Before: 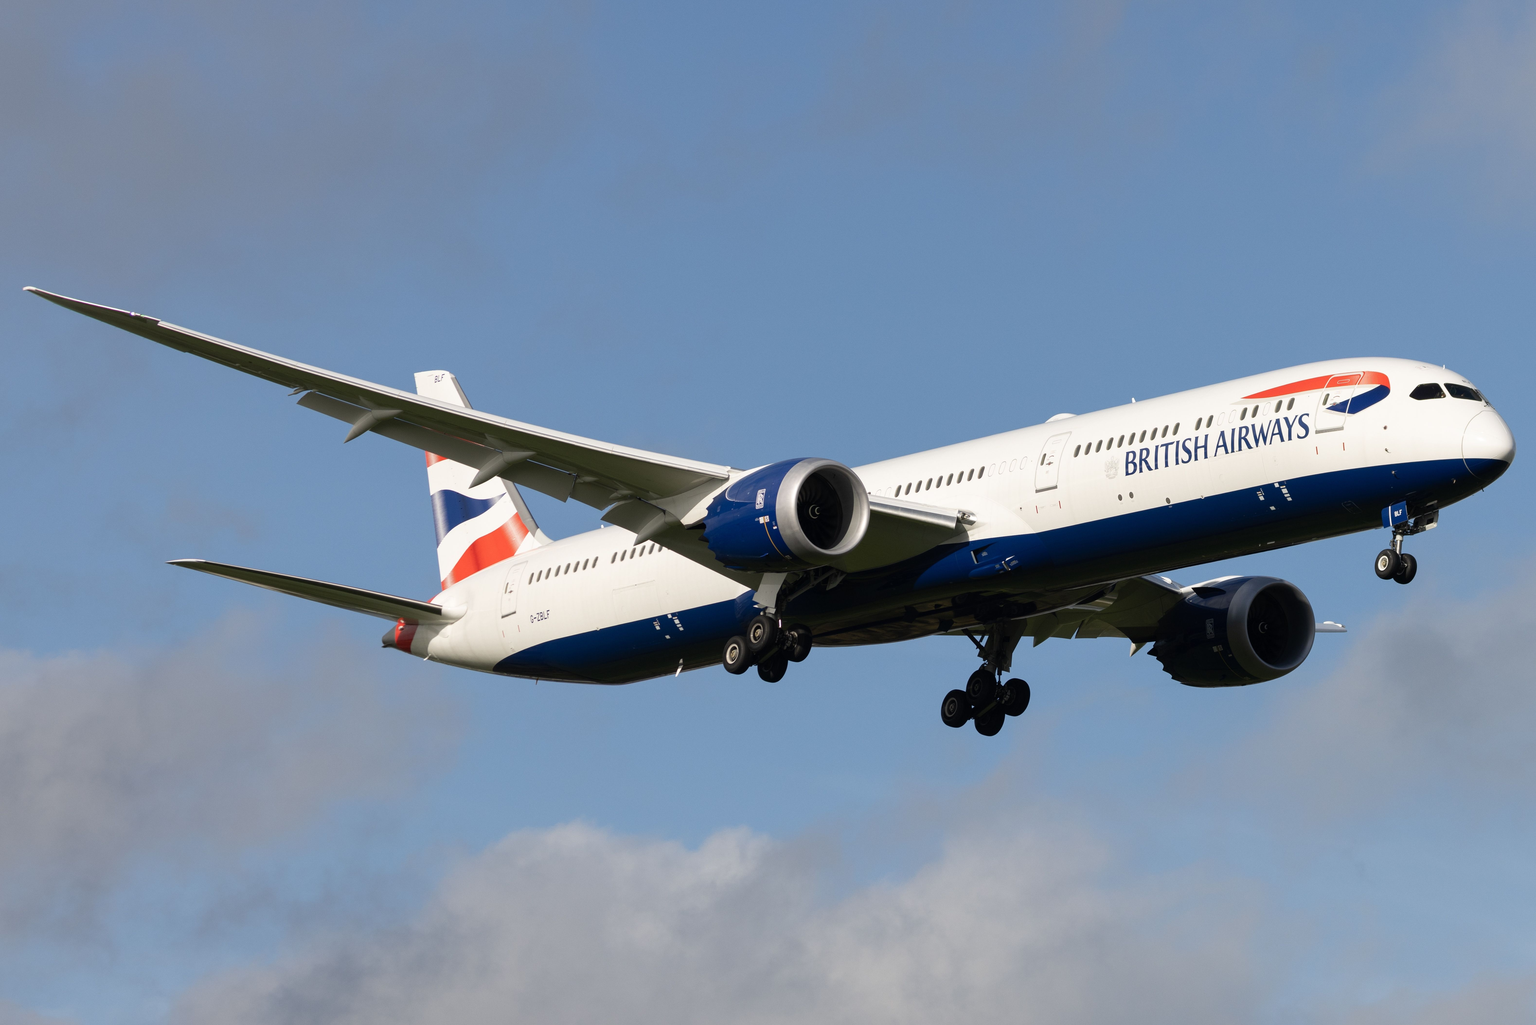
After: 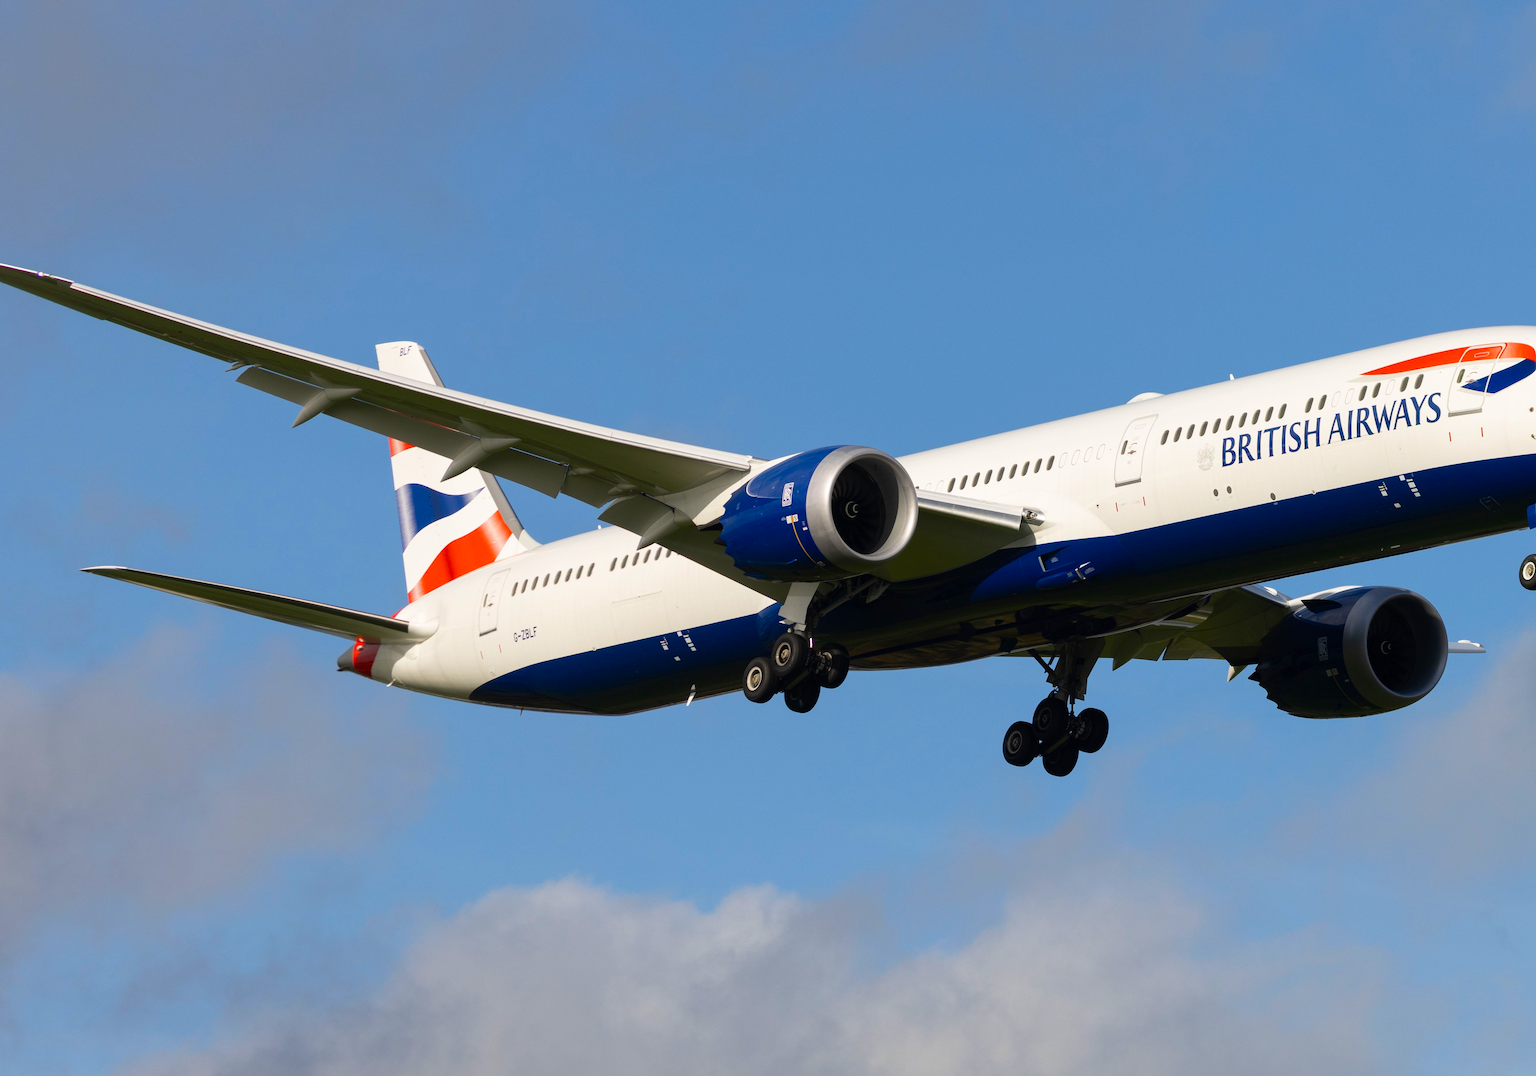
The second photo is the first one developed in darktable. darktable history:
crop: left 6.446%, top 8.188%, right 9.538%, bottom 3.548%
color balance rgb: linear chroma grading › global chroma 15%, perceptual saturation grading › global saturation 30%
